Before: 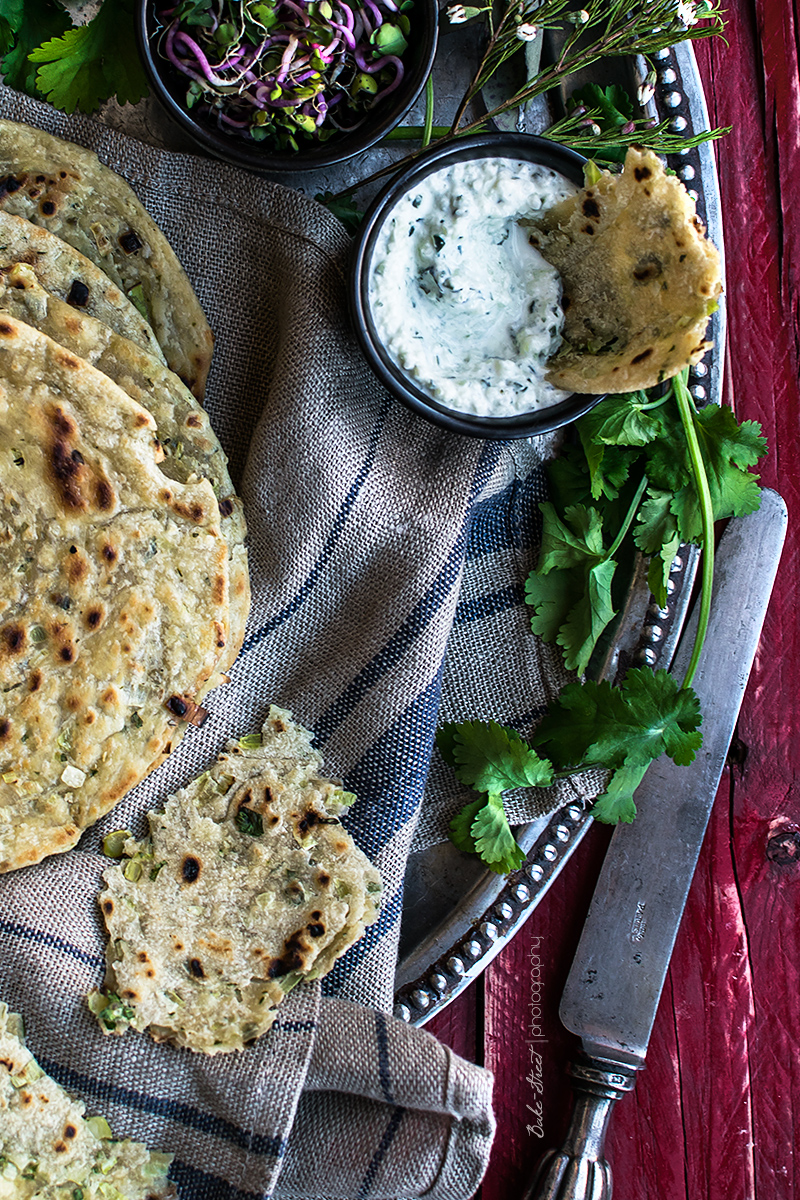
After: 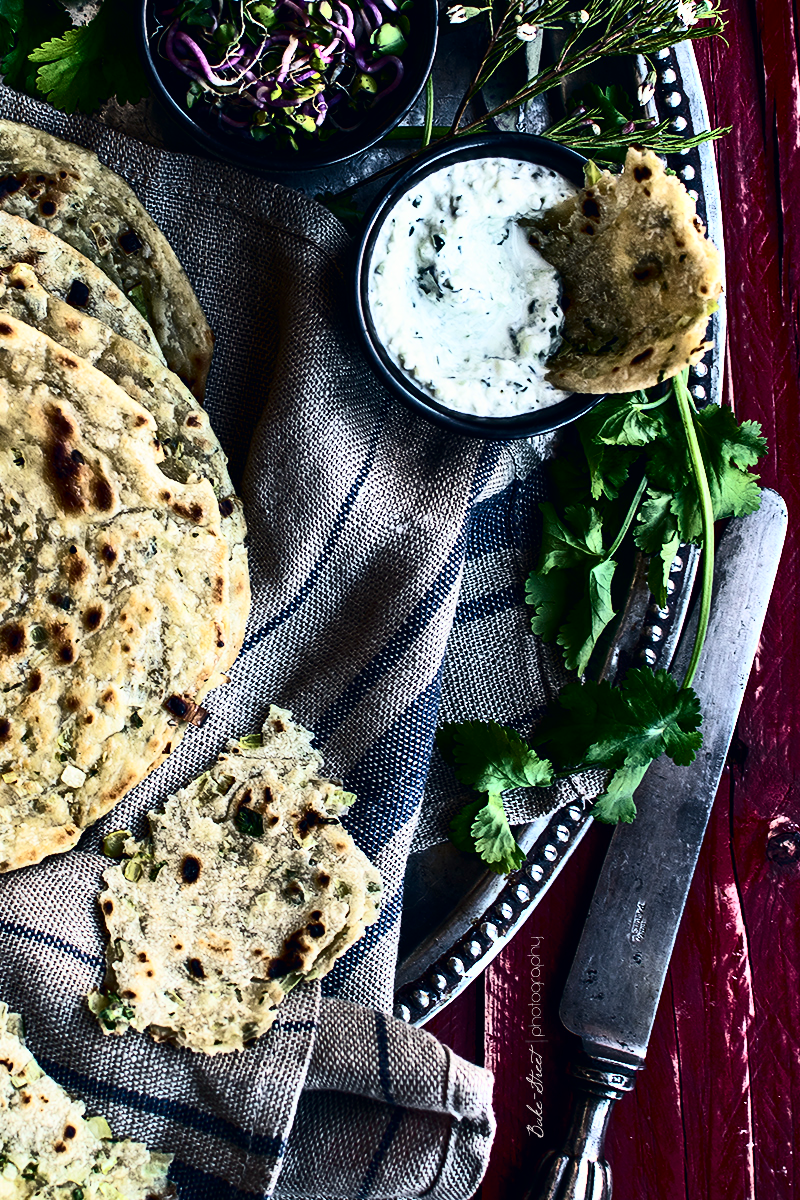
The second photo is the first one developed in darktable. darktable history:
contrast brightness saturation: contrast 0.5, saturation -0.1
color correction: highlights a* 0.207, highlights b* 2.7, shadows a* -0.874, shadows b* -4.78
shadows and highlights: shadows 19.13, highlights -83.41, soften with gaussian
